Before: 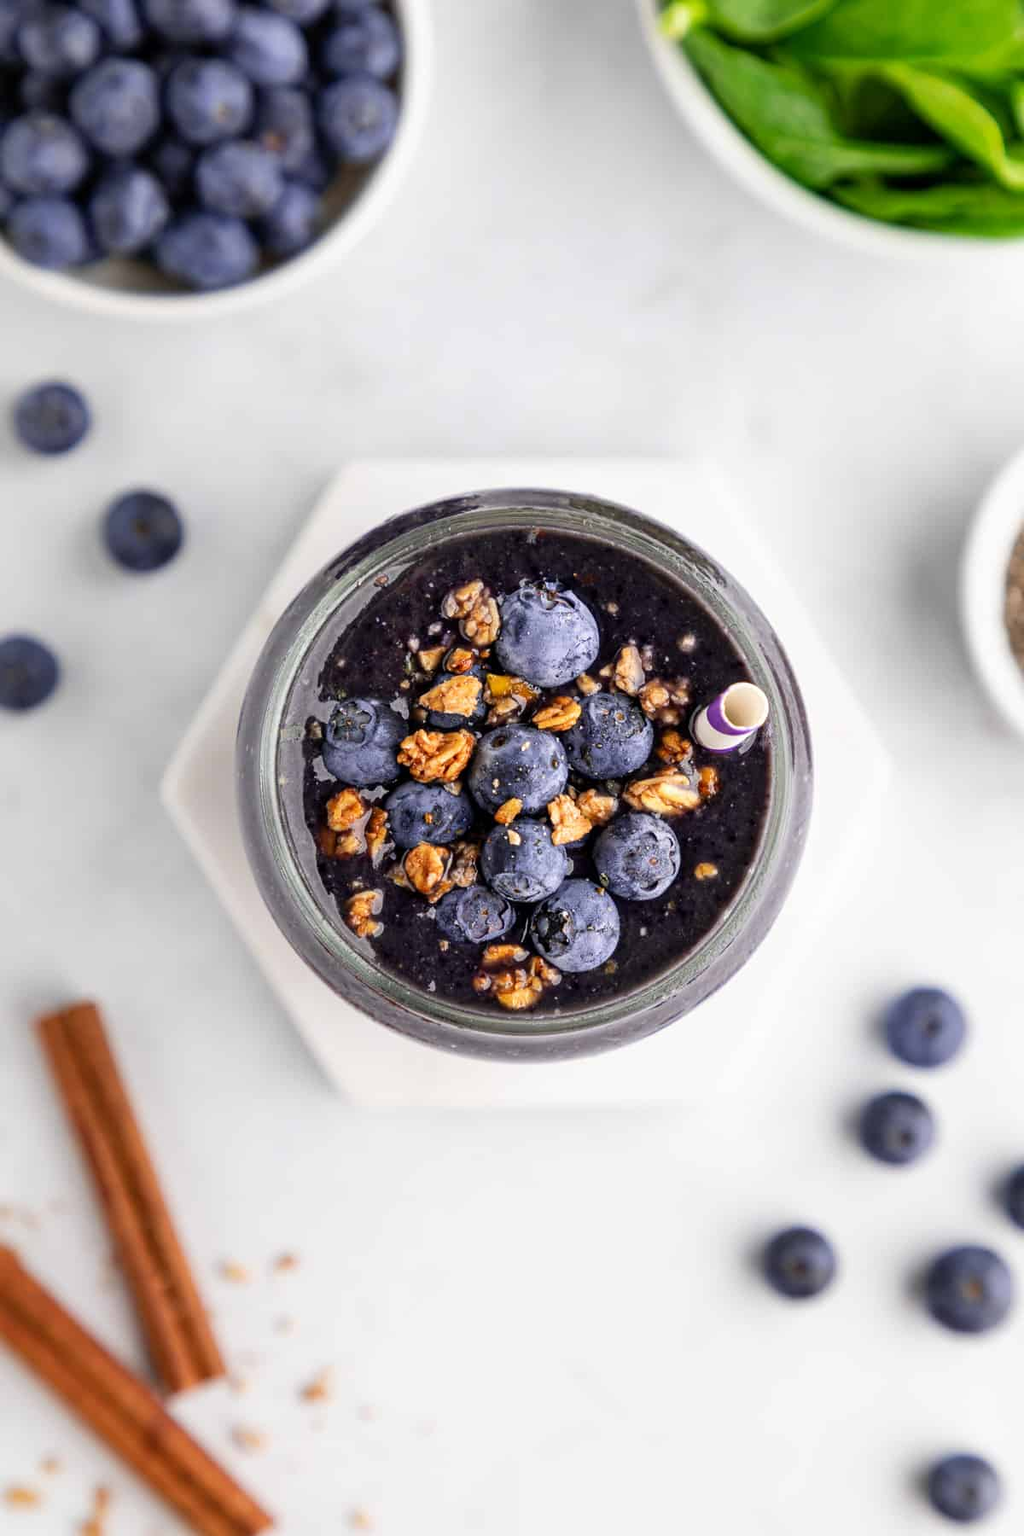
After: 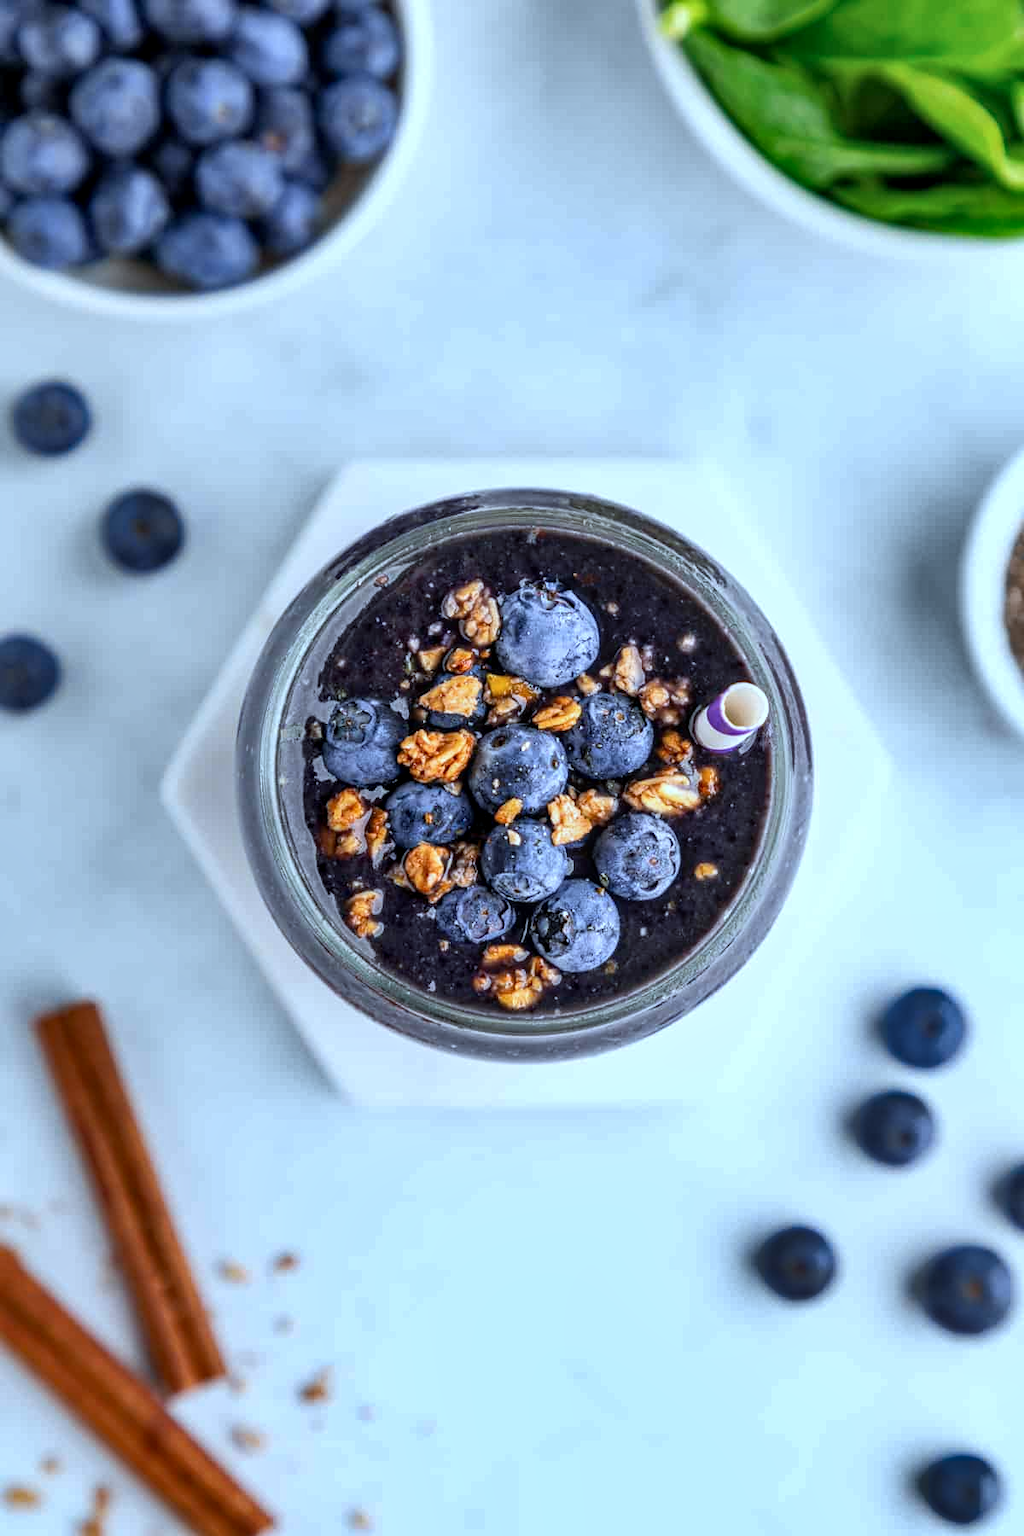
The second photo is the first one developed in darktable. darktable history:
shadows and highlights: shadows 43.71, white point adjustment -1.46, soften with gaussian
color calibration: output R [1.063, -0.012, -0.003, 0], output G [0, 1.022, 0.021, 0], output B [-0.079, 0.047, 1, 0], illuminant custom, x 0.389, y 0.387, temperature 3838.64 K
local contrast: on, module defaults
